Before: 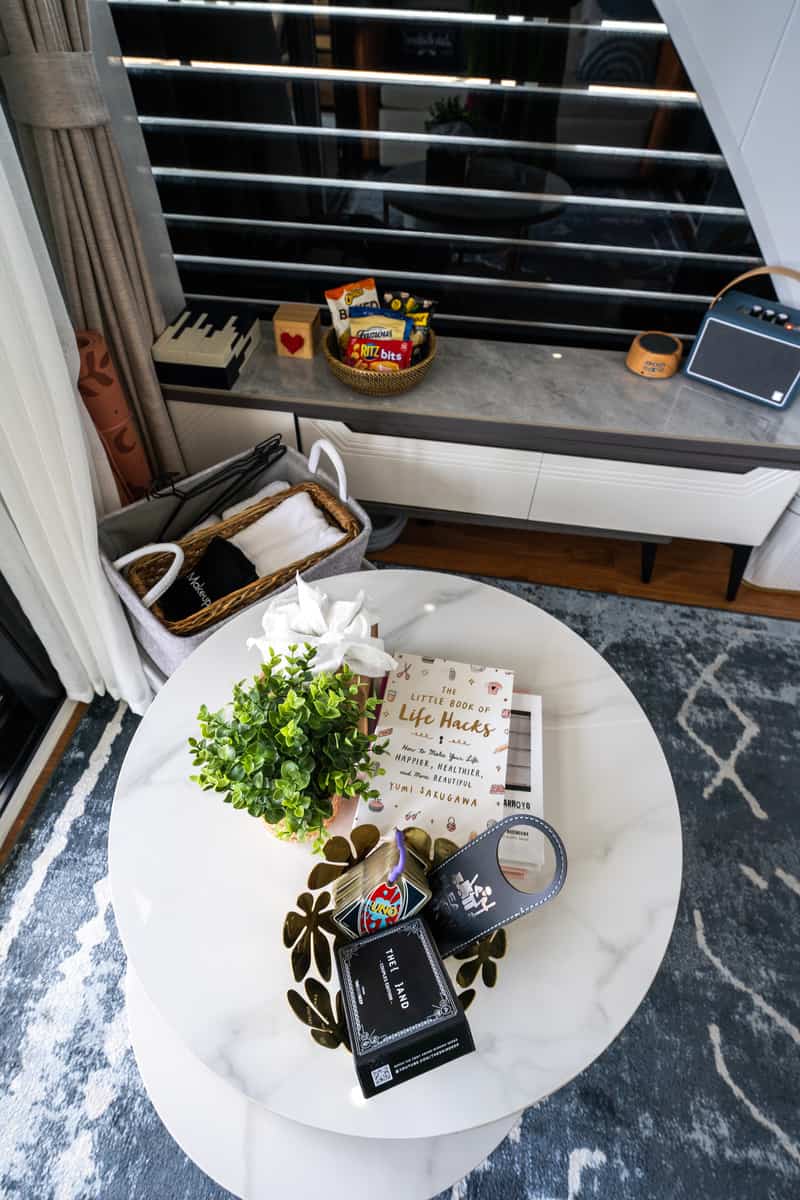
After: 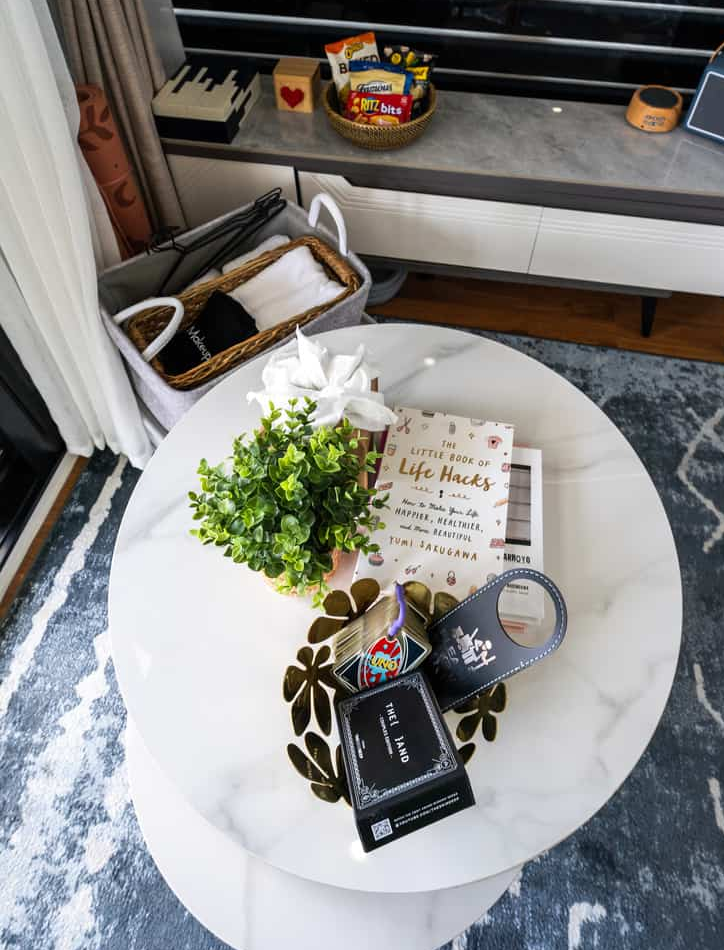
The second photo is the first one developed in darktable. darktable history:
crop: top 20.545%, right 9.426%, bottom 0.254%
